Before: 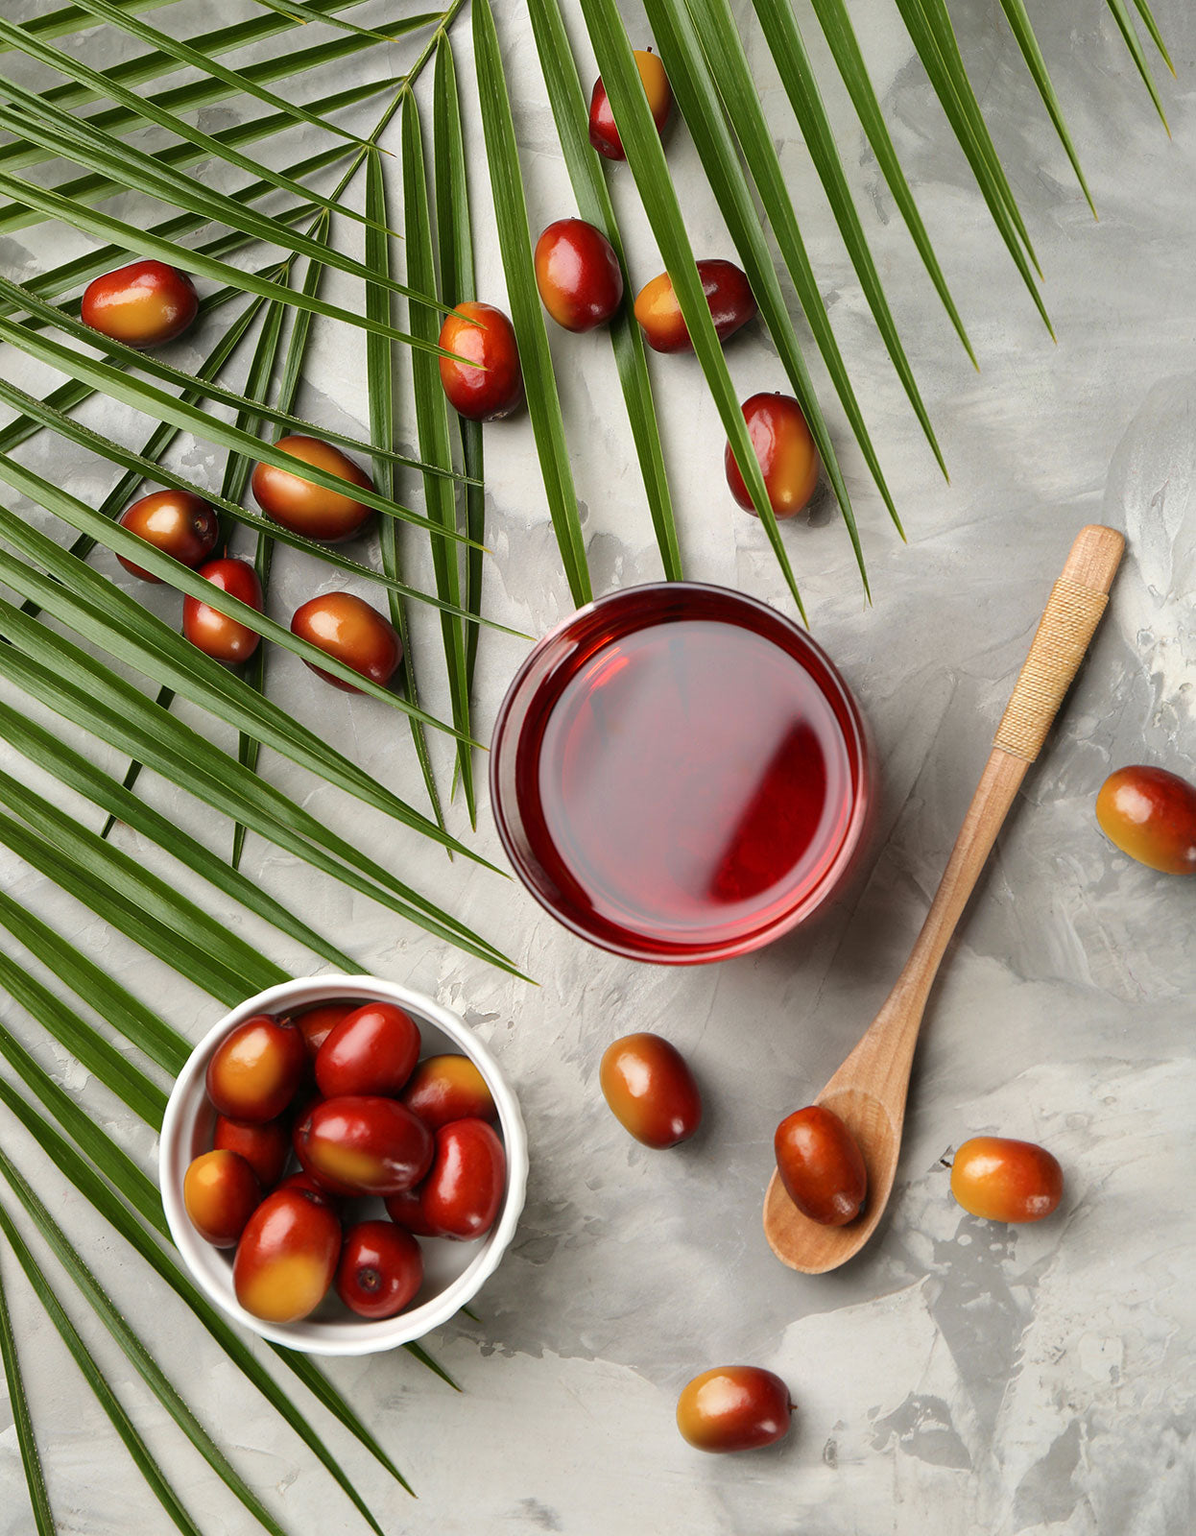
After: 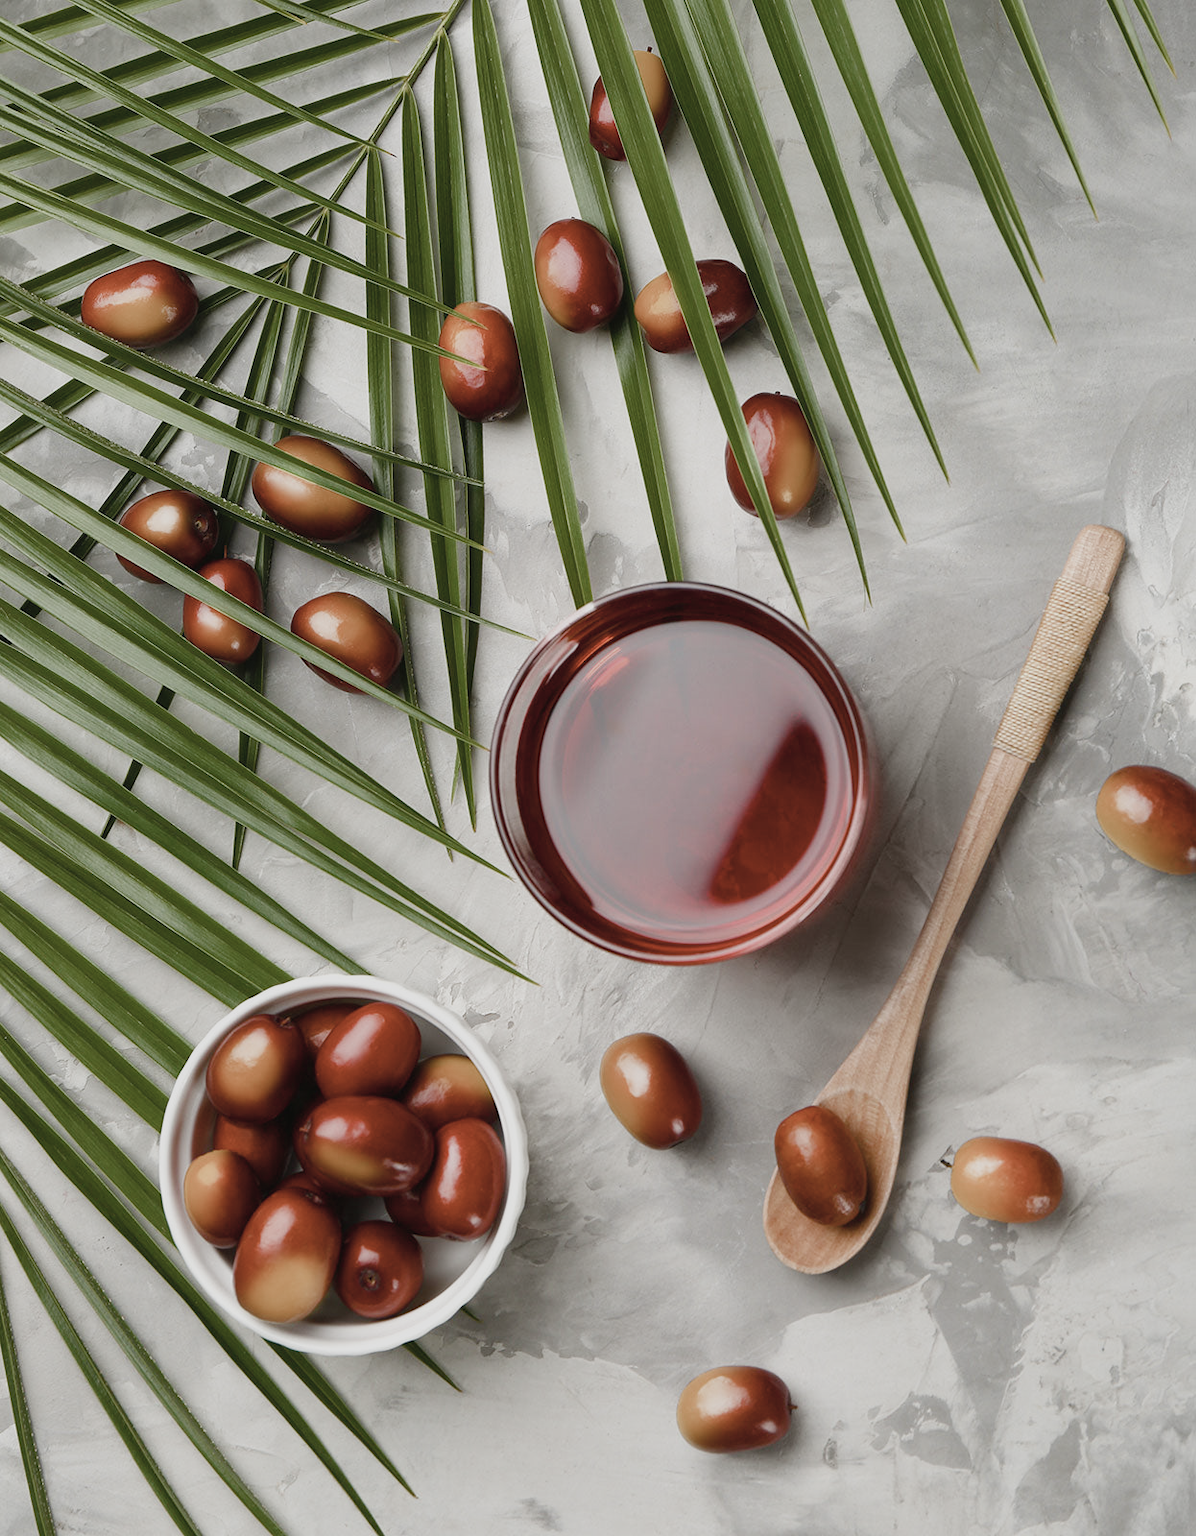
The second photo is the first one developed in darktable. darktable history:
contrast brightness saturation: contrast -0.05, saturation -0.41
color balance rgb: perceptual saturation grading › global saturation 20%, perceptual saturation grading › highlights -50%, perceptual saturation grading › shadows 30%
sigmoid: contrast 1.22, skew 0.65
